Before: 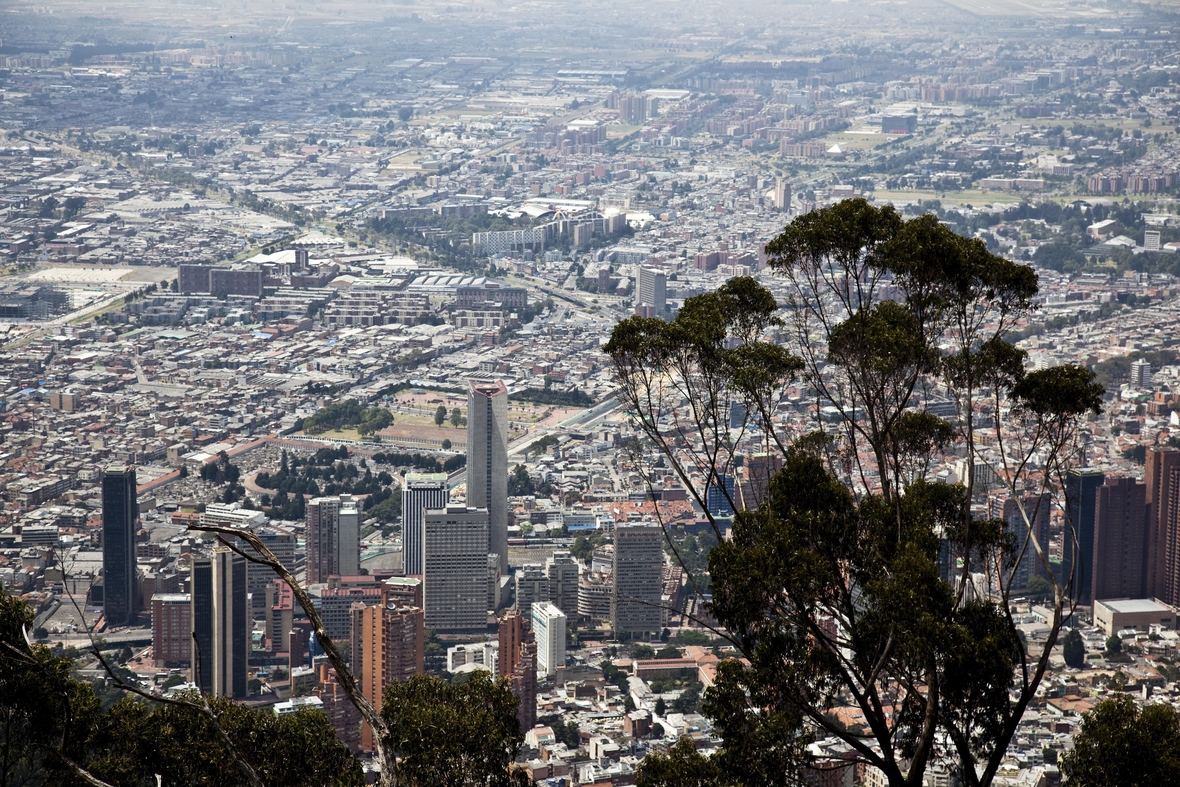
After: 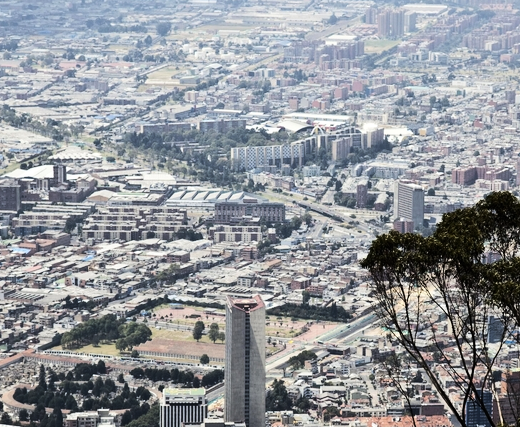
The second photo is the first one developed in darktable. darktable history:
crop: left 20.585%, top 10.903%, right 35.306%, bottom 34.826%
tone curve: curves: ch0 [(0, 0) (0.126, 0.061) (0.338, 0.285) (0.494, 0.518) (0.703, 0.762) (1, 1)]; ch1 [(0, 0) (0.364, 0.322) (0.443, 0.441) (0.5, 0.501) (0.55, 0.578) (1, 1)]; ch2 [(0, 0) (0.44, 0.424) (0.501, 0.499) (0.557, 0.564) (0.613, 0.682) (0.707, 0.746) (1, 1)], color space Lab, linked channels, preserve colors none
tone equalizer: edges refinement/feathering 500, mask exposure compensation -1.57 EV, preserve details no
